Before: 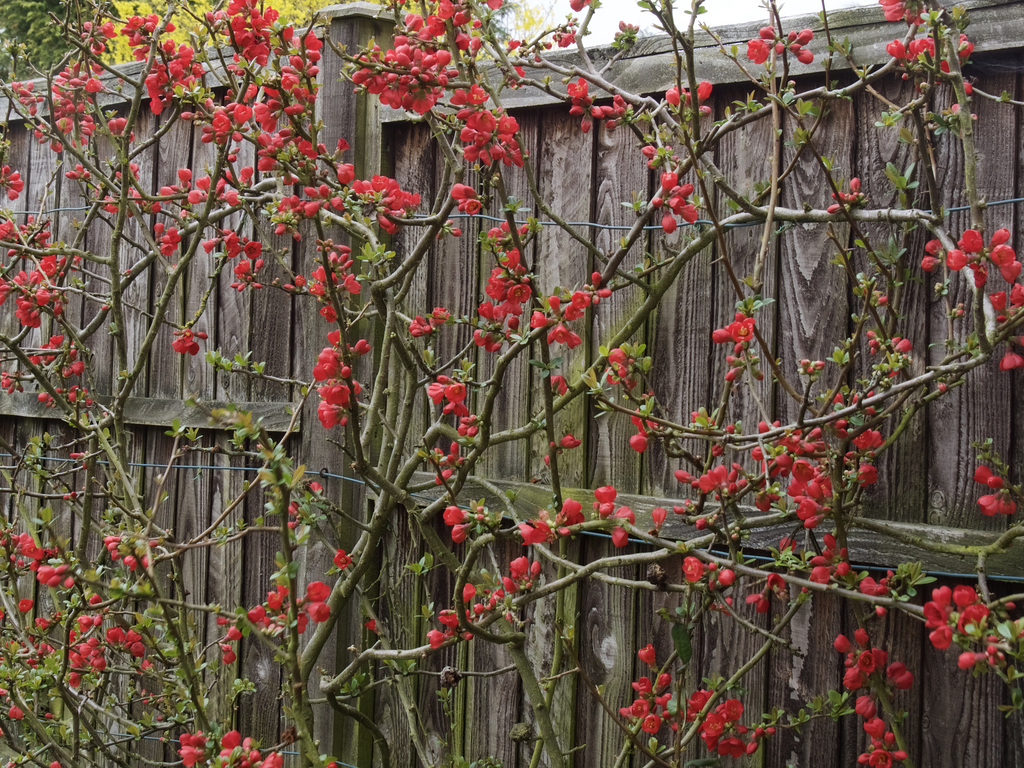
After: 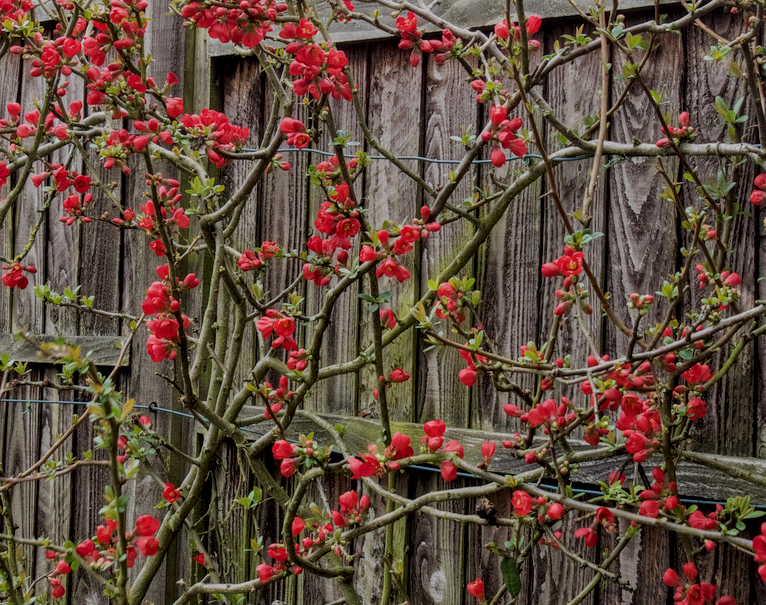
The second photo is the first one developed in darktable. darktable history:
crop: left 16.768%, top 8.653%, right 8.362%, bottom 12.485%
tone equalizer: -8 EV 0.25 EV, -7 EV 0.417 EV, -6 EV 0.417 EV, -5 EV 0.25 EV, -3 EV -0.25 EV, -2 EV -0.417 EV, -1 EV -0.417 EV, +0 EV -0.25 EV, edges refinement/feathering 500, mask exposure compensation -1.57 EV, preserve details guided filter
local contrast: highlights 61%, detail 143%, midtone range 0.428
filmic rgb: black relative exposure -8.15 EV, white relative exposure 3.76 EV, hardness 4.46
